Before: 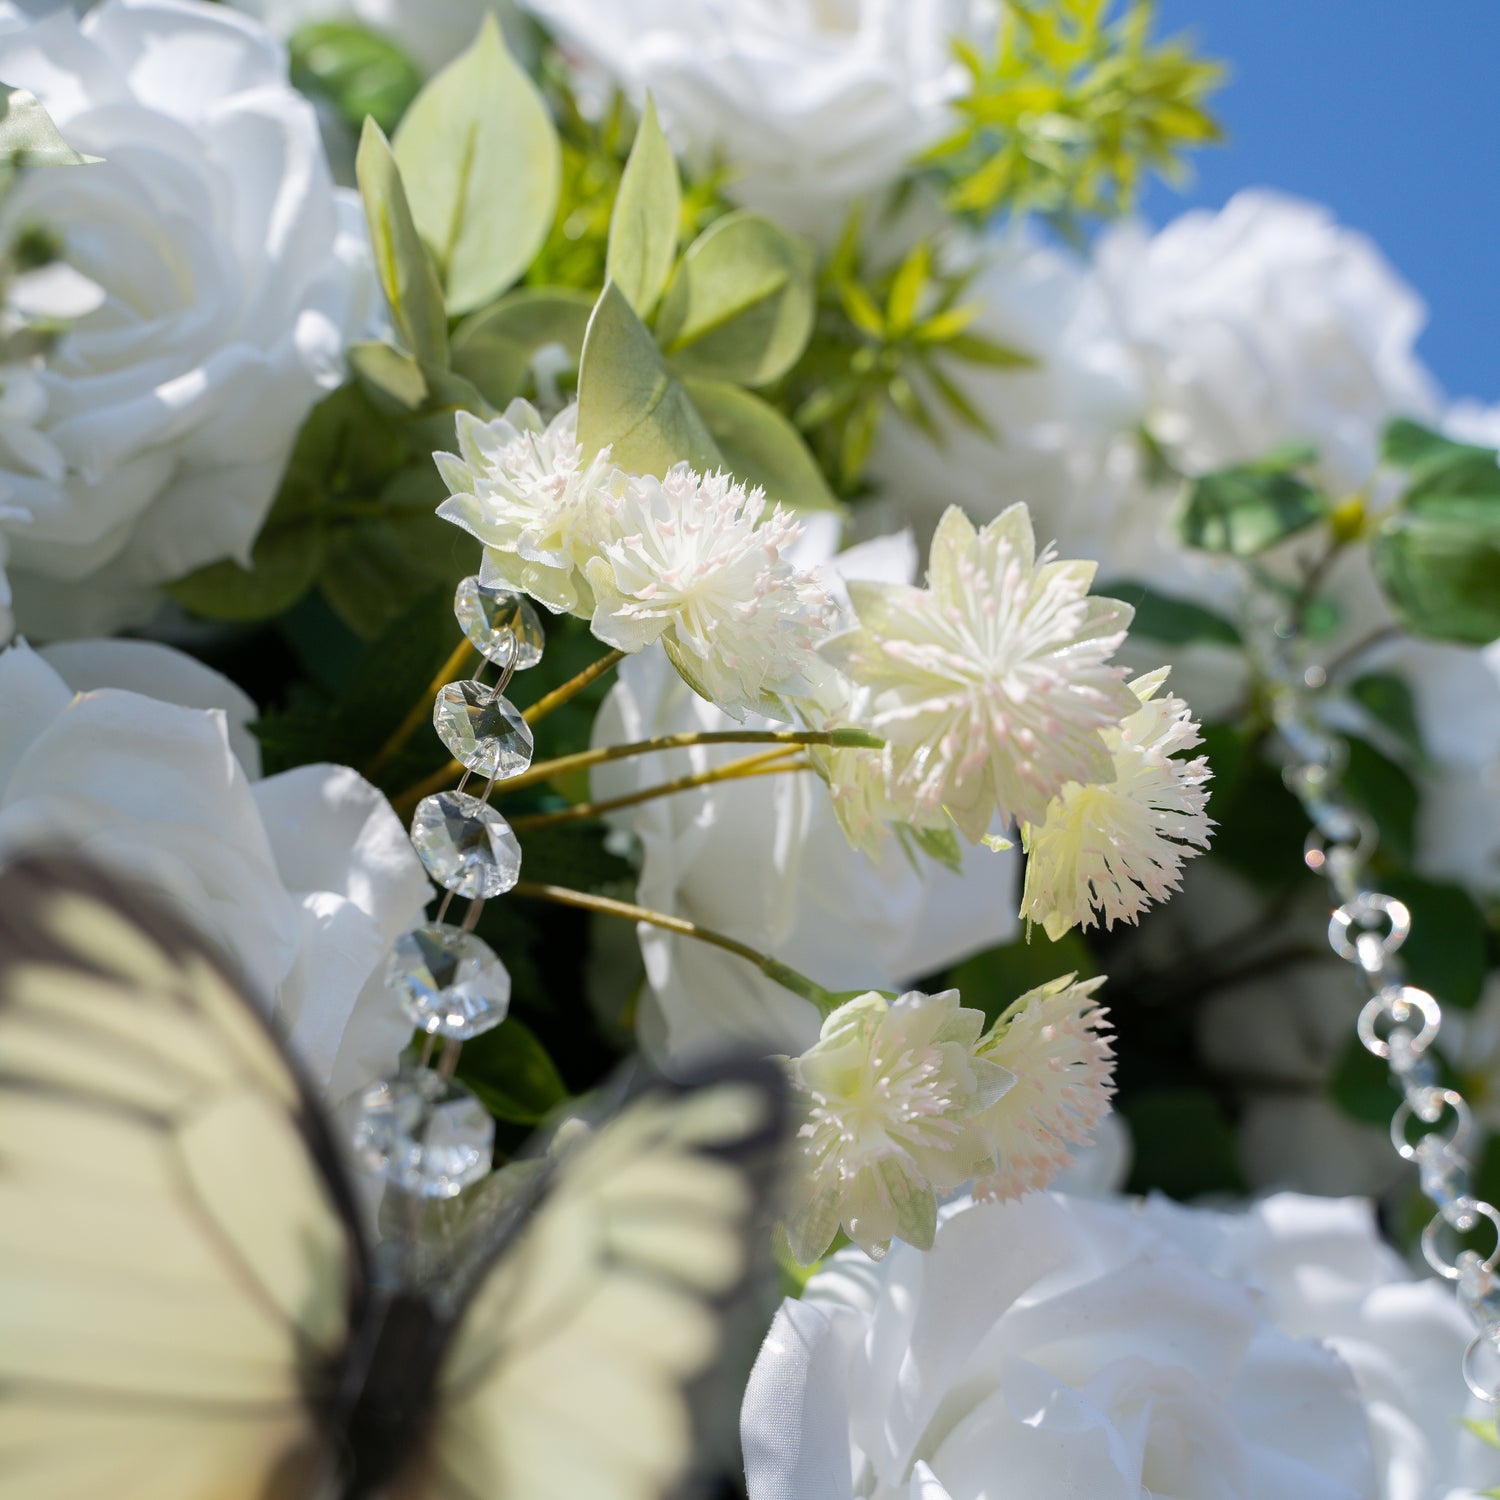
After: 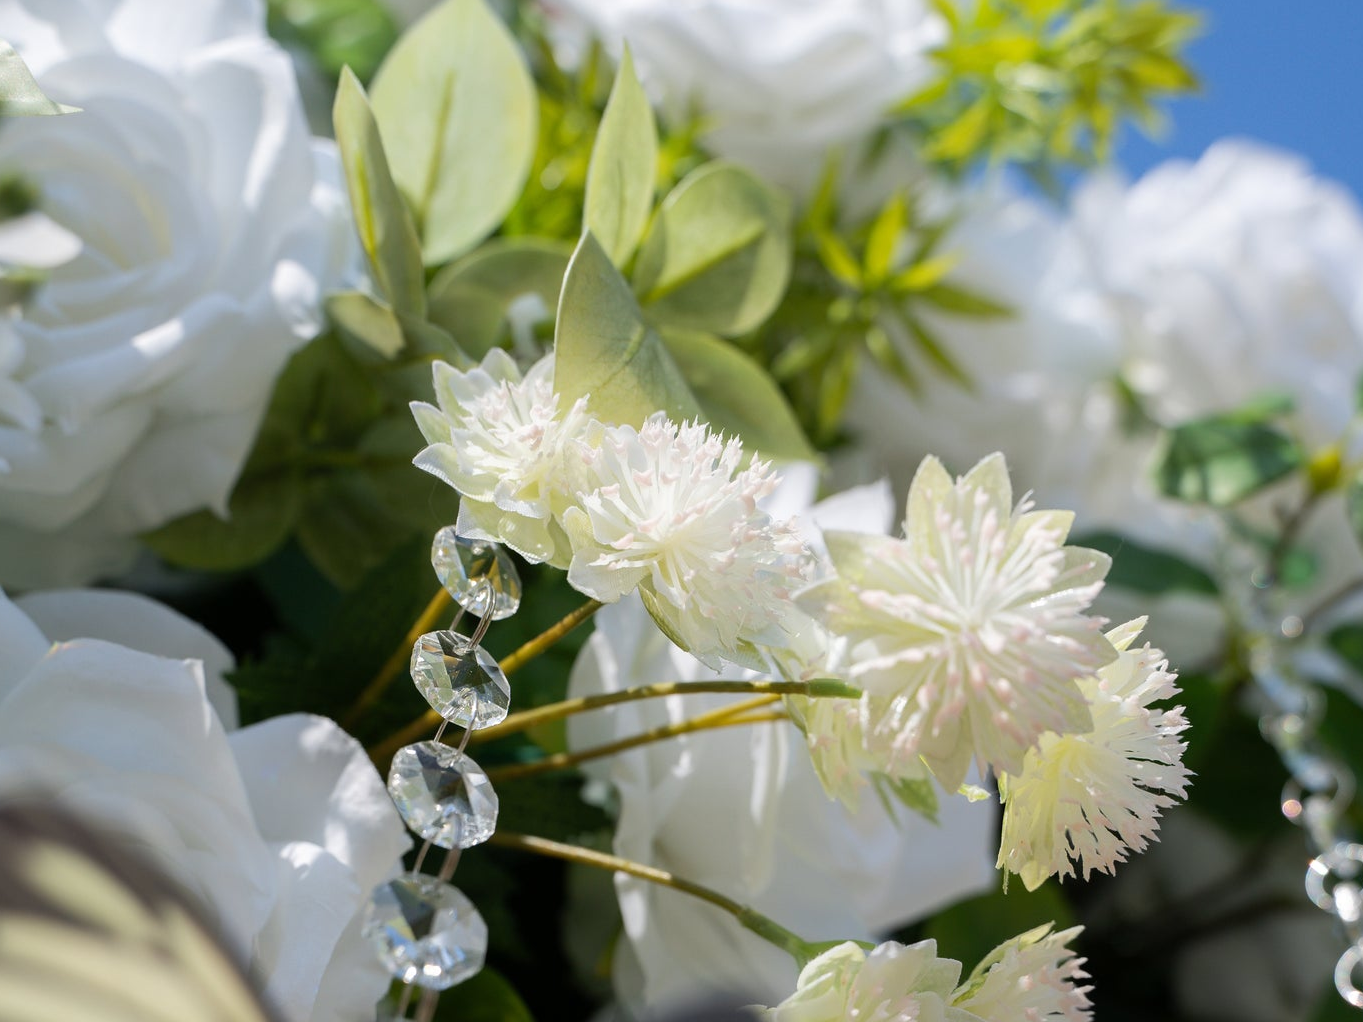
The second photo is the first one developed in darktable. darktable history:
crop: left 1.536%, top 3.378%, right 7.536%, bottom 28.446%
